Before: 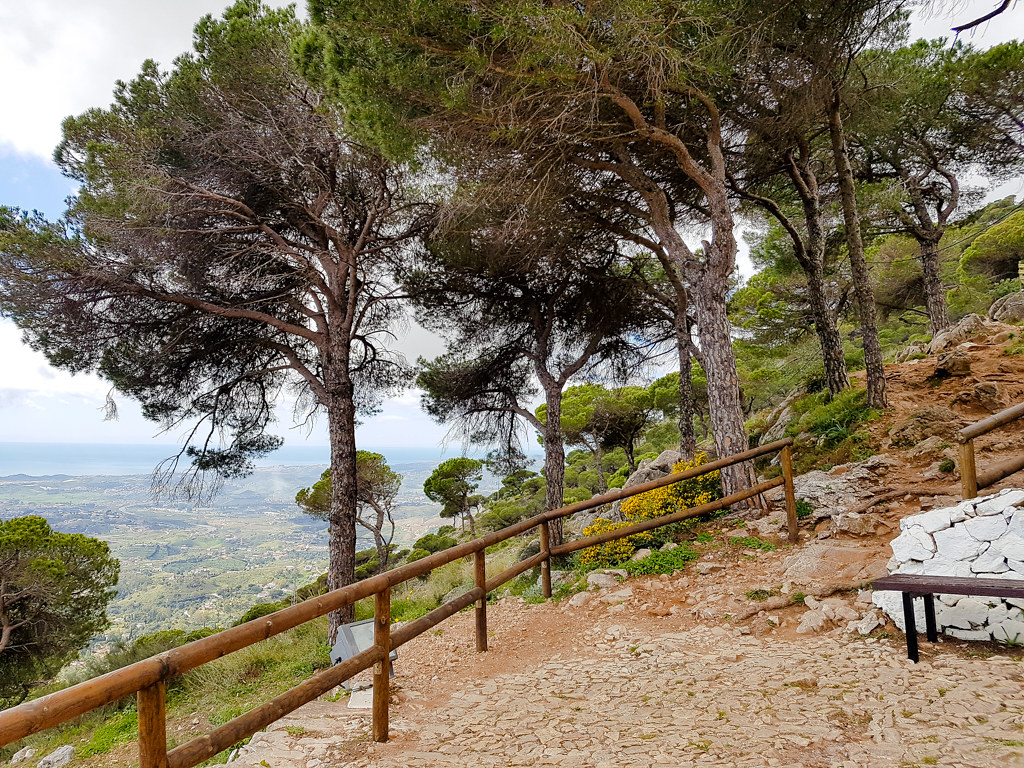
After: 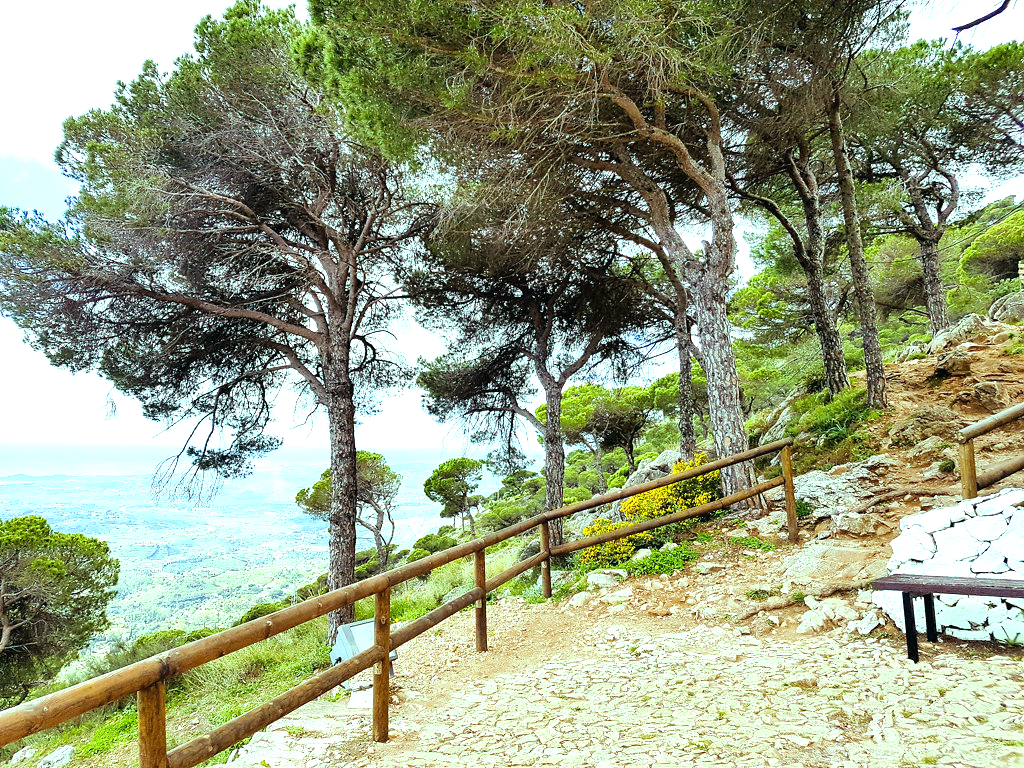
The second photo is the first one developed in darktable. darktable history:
exposure: black level correction 0, exposure 1 EV, compensate exposure bias true, compensate highlight preservation false
color balance: mode lift, gamma, gain (sRGB), lift [0.997, 0.979, 1.021, 1.011], gamma [1, 1.084, 0.916, 0.998], gain [1, 0.87, 1.13, 1.101], contrast 4.55%, contrast fulcrum 38.24%, output saturation 104.09%
